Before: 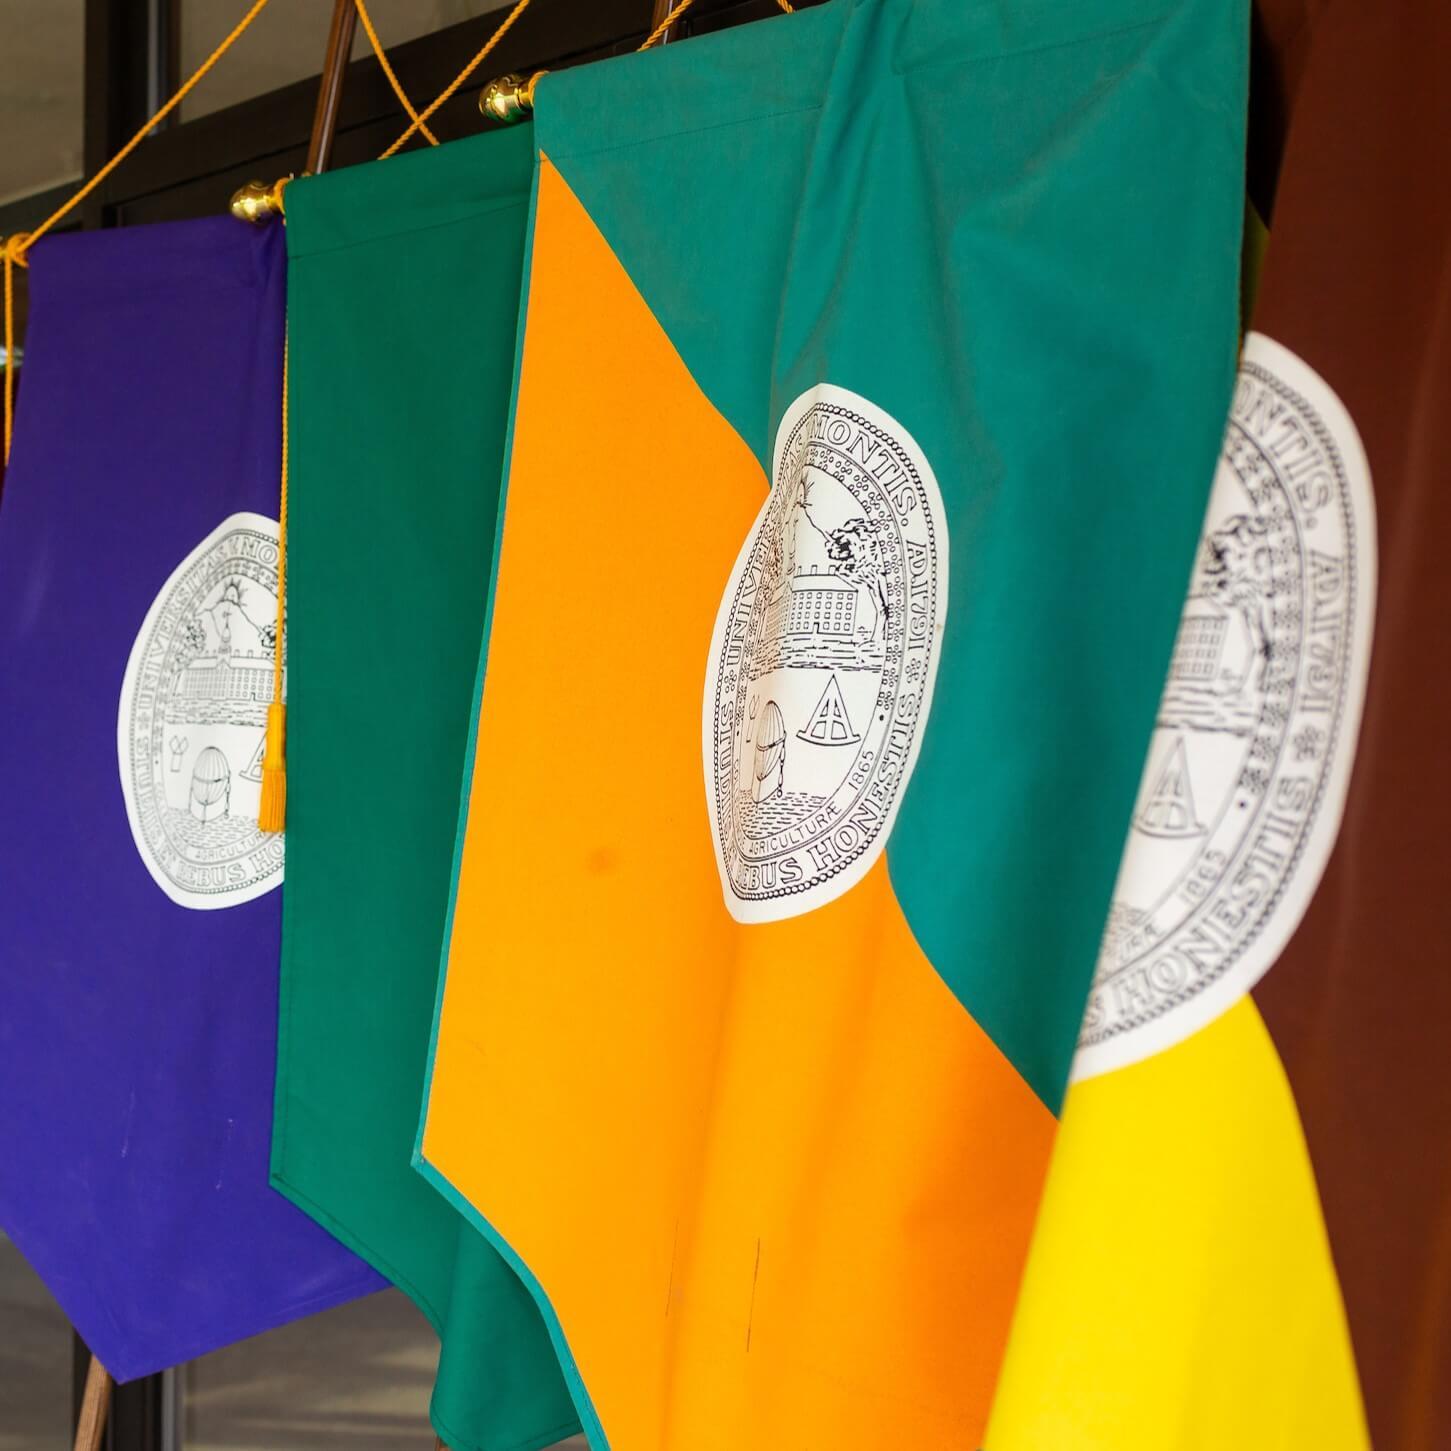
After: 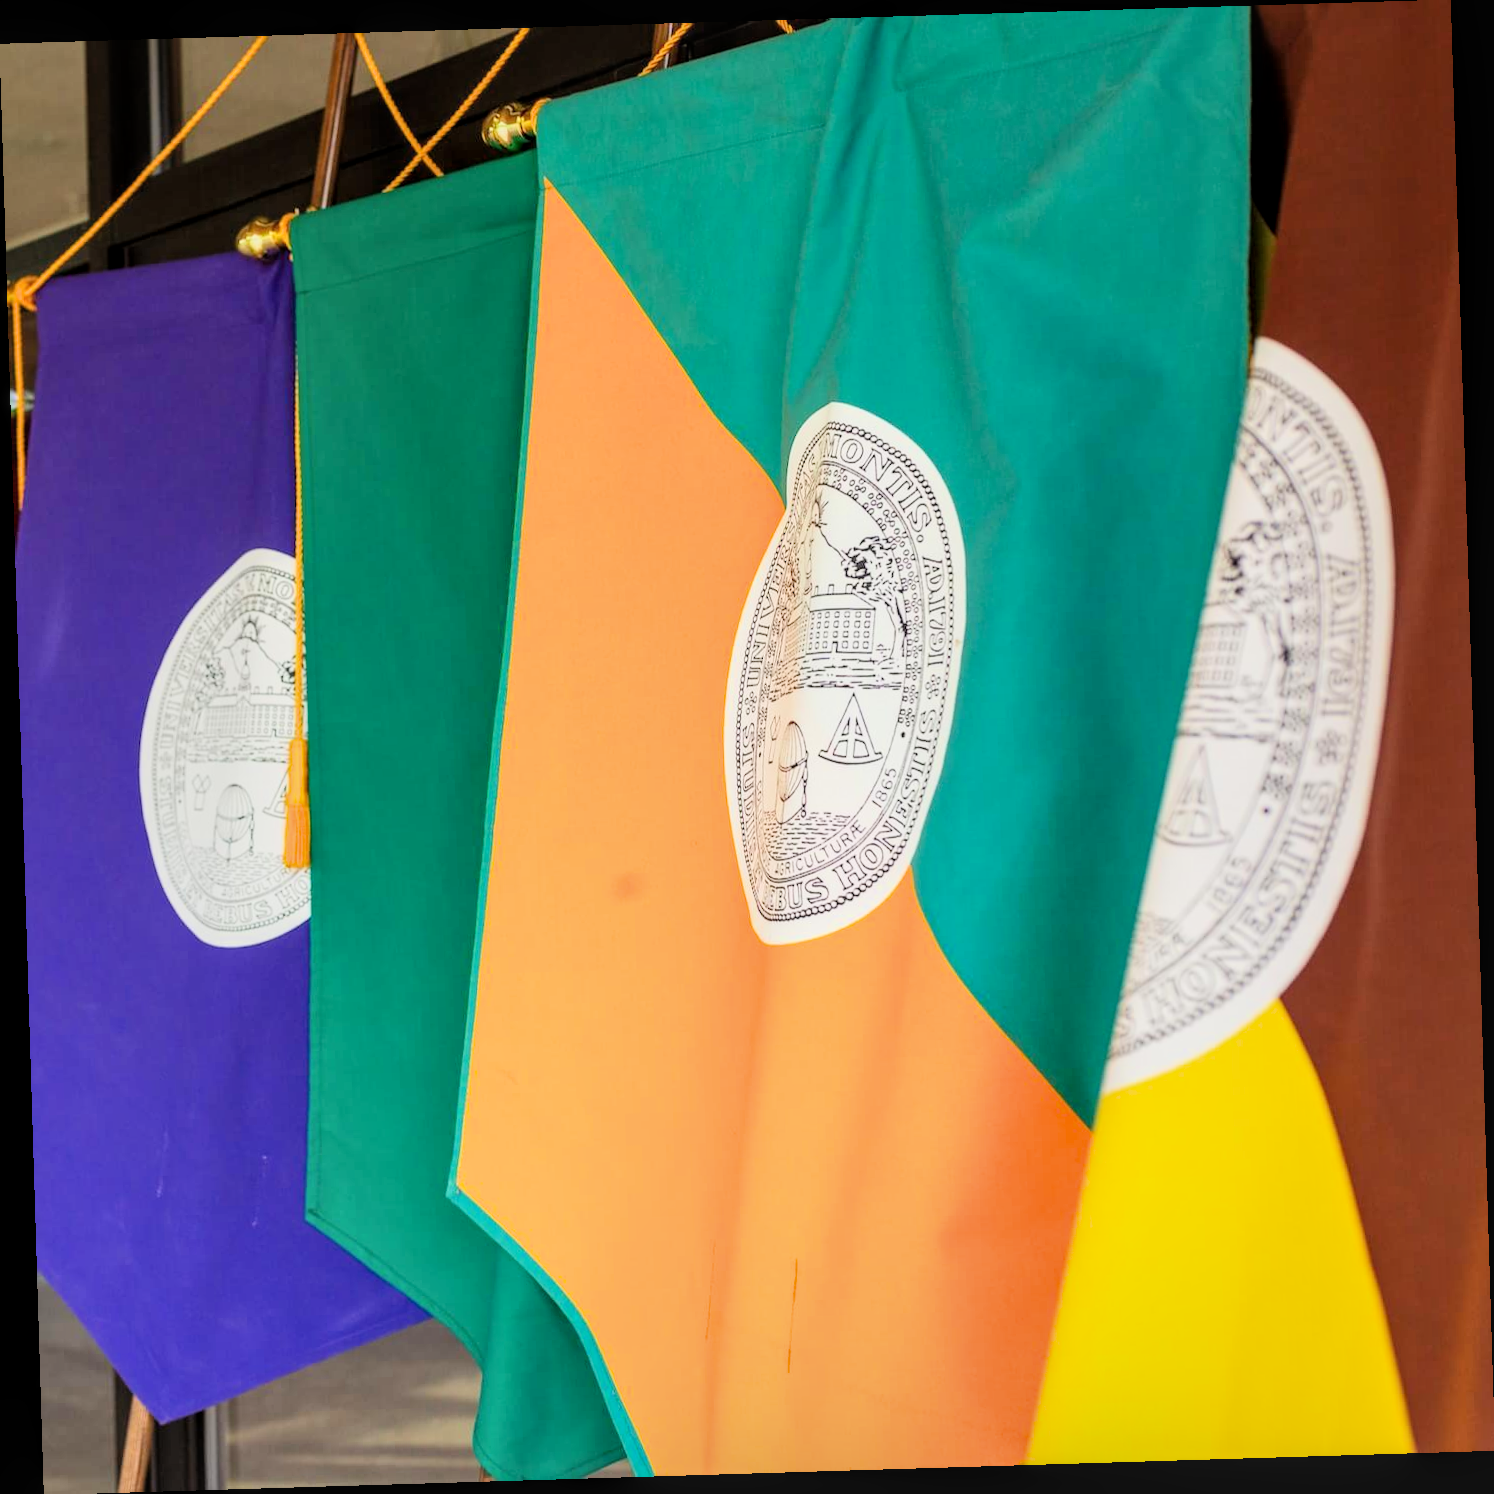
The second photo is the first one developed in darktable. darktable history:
filmic rgb: black relative exposure -7.65 EV, white relative exposure 4.56 EV, hardness 3.61, color science v6 (2022)
exposure: black level correction 0, exposure 0.95 EV, compensate exposure bias true, compensate highlight preservation false
rotate and perspective: rotation -1.75°, automatic cropping off
local contrast: on, module defaults
